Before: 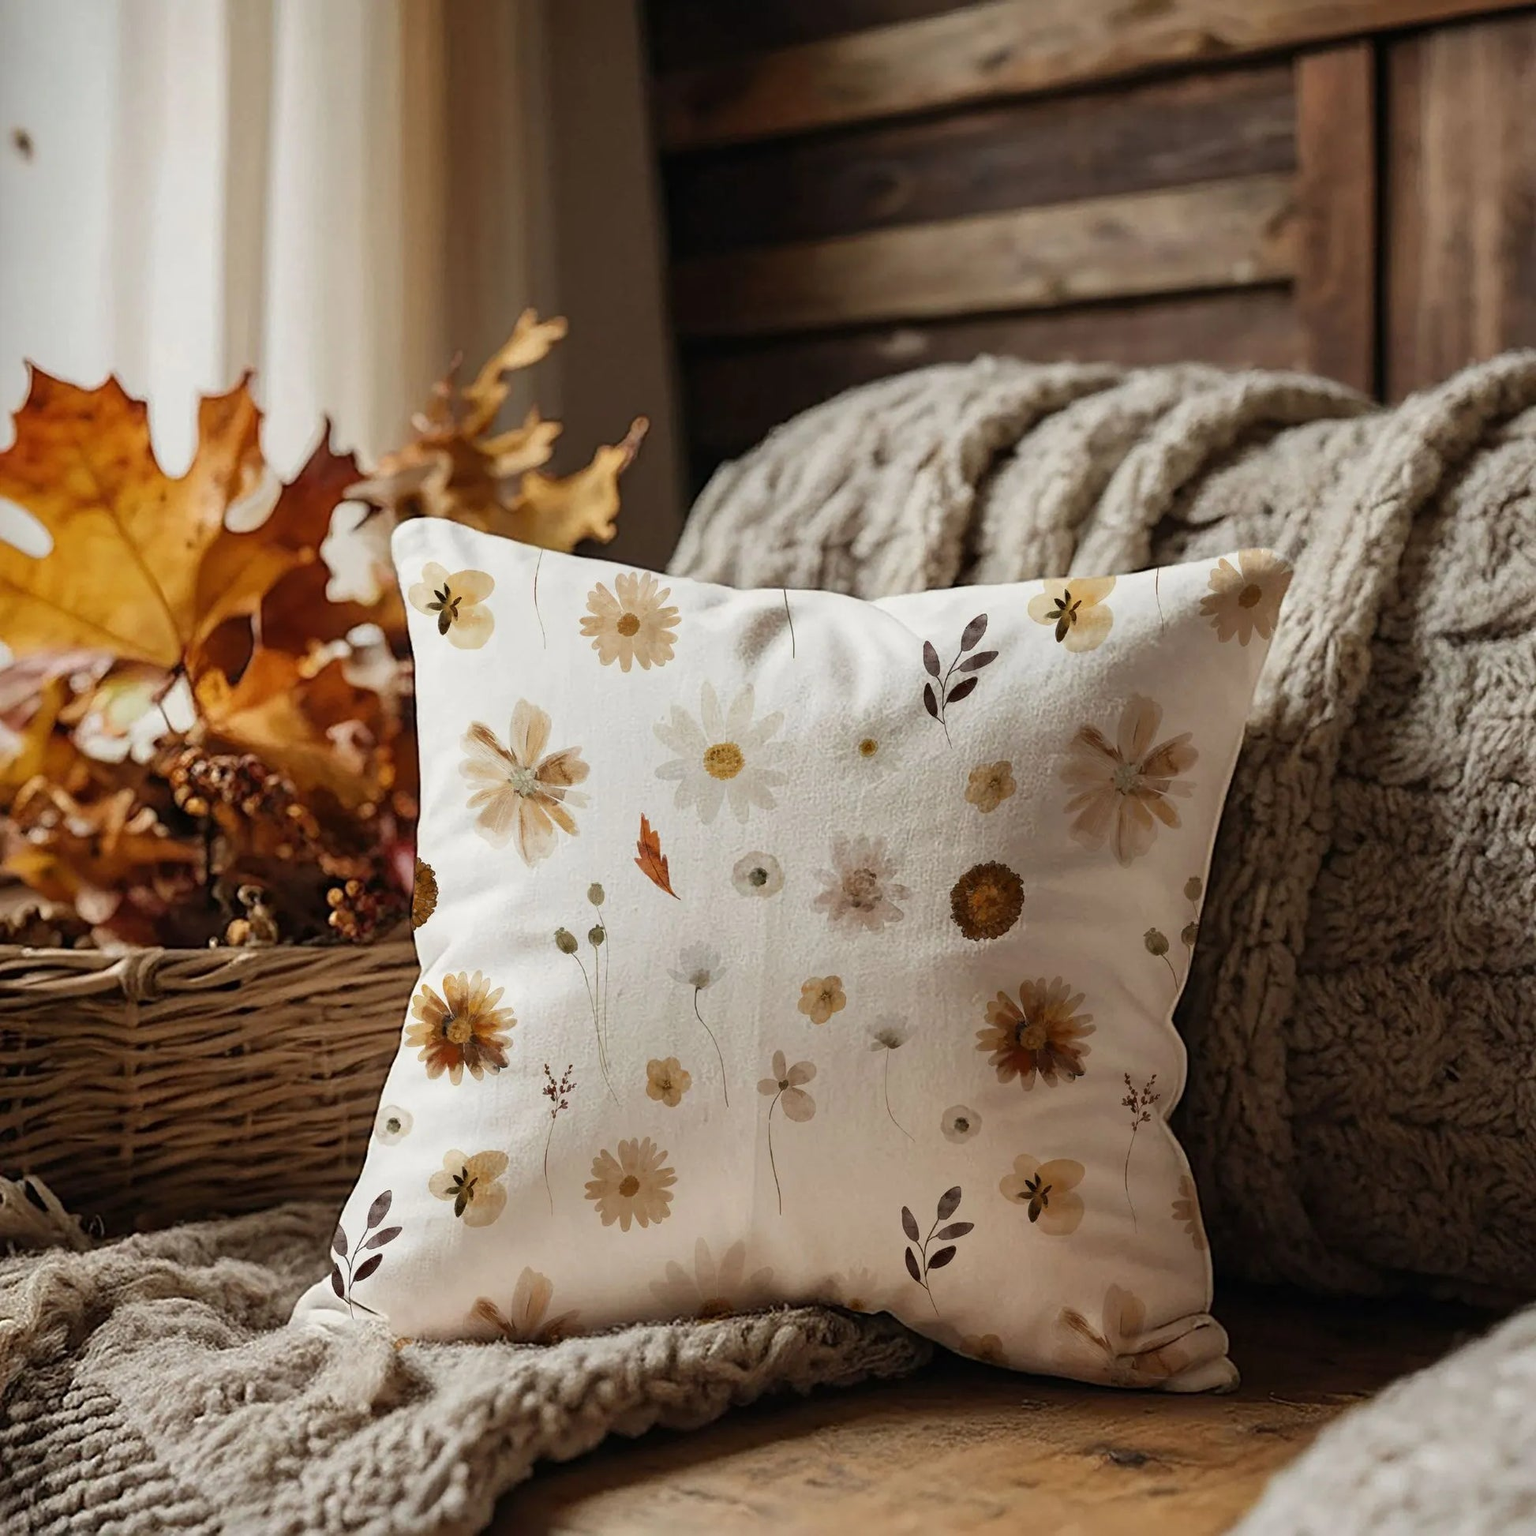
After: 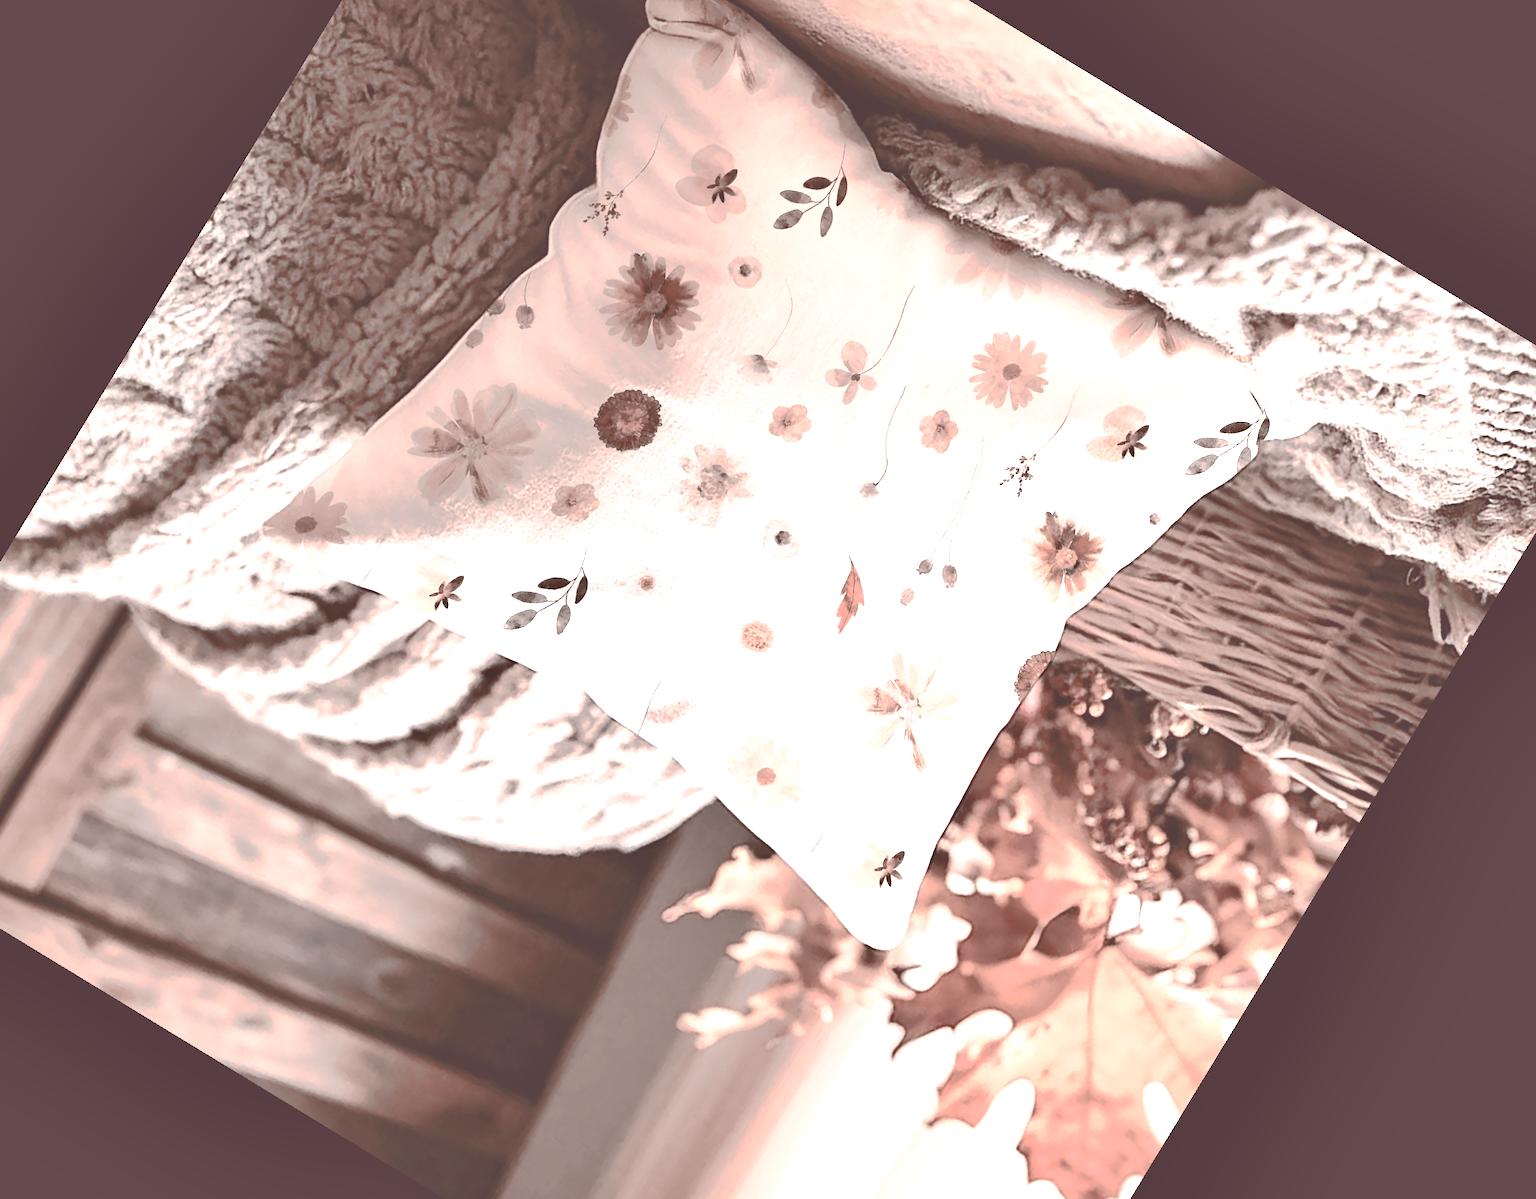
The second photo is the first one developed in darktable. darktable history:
exposure: black level correction 0, exposure 2 EV, compensate highlight preservation false
color zones: curves: ch2 [(0, 0.5) (0.084, 0.497) (0.323, 0.335) (0.4, 0.497) (1, 0.5)], process mode strong
tone curve: curves: ch0 [(0, 0) (0.003, 0.277) (0.011, 0.277) (0.025, 0.279) (0.044, 0.282) (0.069, 0.286) (0.1, 0.289) (0.136, 0.294) (0.177, 0.318) (0.224, 0.345) (0.277, 0.379) (0.335, 0.425) (0.399, 0.481) (0.468, 0.542) (0.543, 0.594) (0.623, 0.662) (0.709, 0.731) (0.801, 0.792) (0.898, 0.851) (1, 1)], preserve colors none
crop and rotate: angle 148.68°, left 9.111%, top 15.603%, right 4.588%, bottom 17.041%
shadows and highlights: shadows 52.34, highlights -28.23, soften with gaussian
color balance rgb: shadows lift › luminance 1%, shadows lift › chroma 0.2%, shadows lift › hue 20°, power › luminance 1%, power › chroma 0.4%, power › hue 34°, highlights gain › luminance 0.8%, highlights gain › chroma 0.4%, highlights gain › hue 44°, global offset › chroma 0.4%, global offset › hue 34°, white fulcrum 0.08 EV, linear chroma grading › shadows -7%, linear chroma grading › highlights -7%, linear chroma grading › global chroma -10%, linear chroma grading › mid-tones -8%, perceptual saturation grading › global saturation -28%, perceptual saturation grading › highlights -20%, perceptual saturation grading › mid-tones -24%, perceptual saturation grading › shadows -24%, perceptual brilliance grading › global brilliance -1%, perceptual brilliance grading › highlights -1%, perceptual brilliance grading › mid-tones -1%, perceptual brilliance grading › shadows -1%, global vibrance -17%, contrast -6%
contrast brightness saturation: contrast 0.2, brightness 0.16, saturation 0.22
